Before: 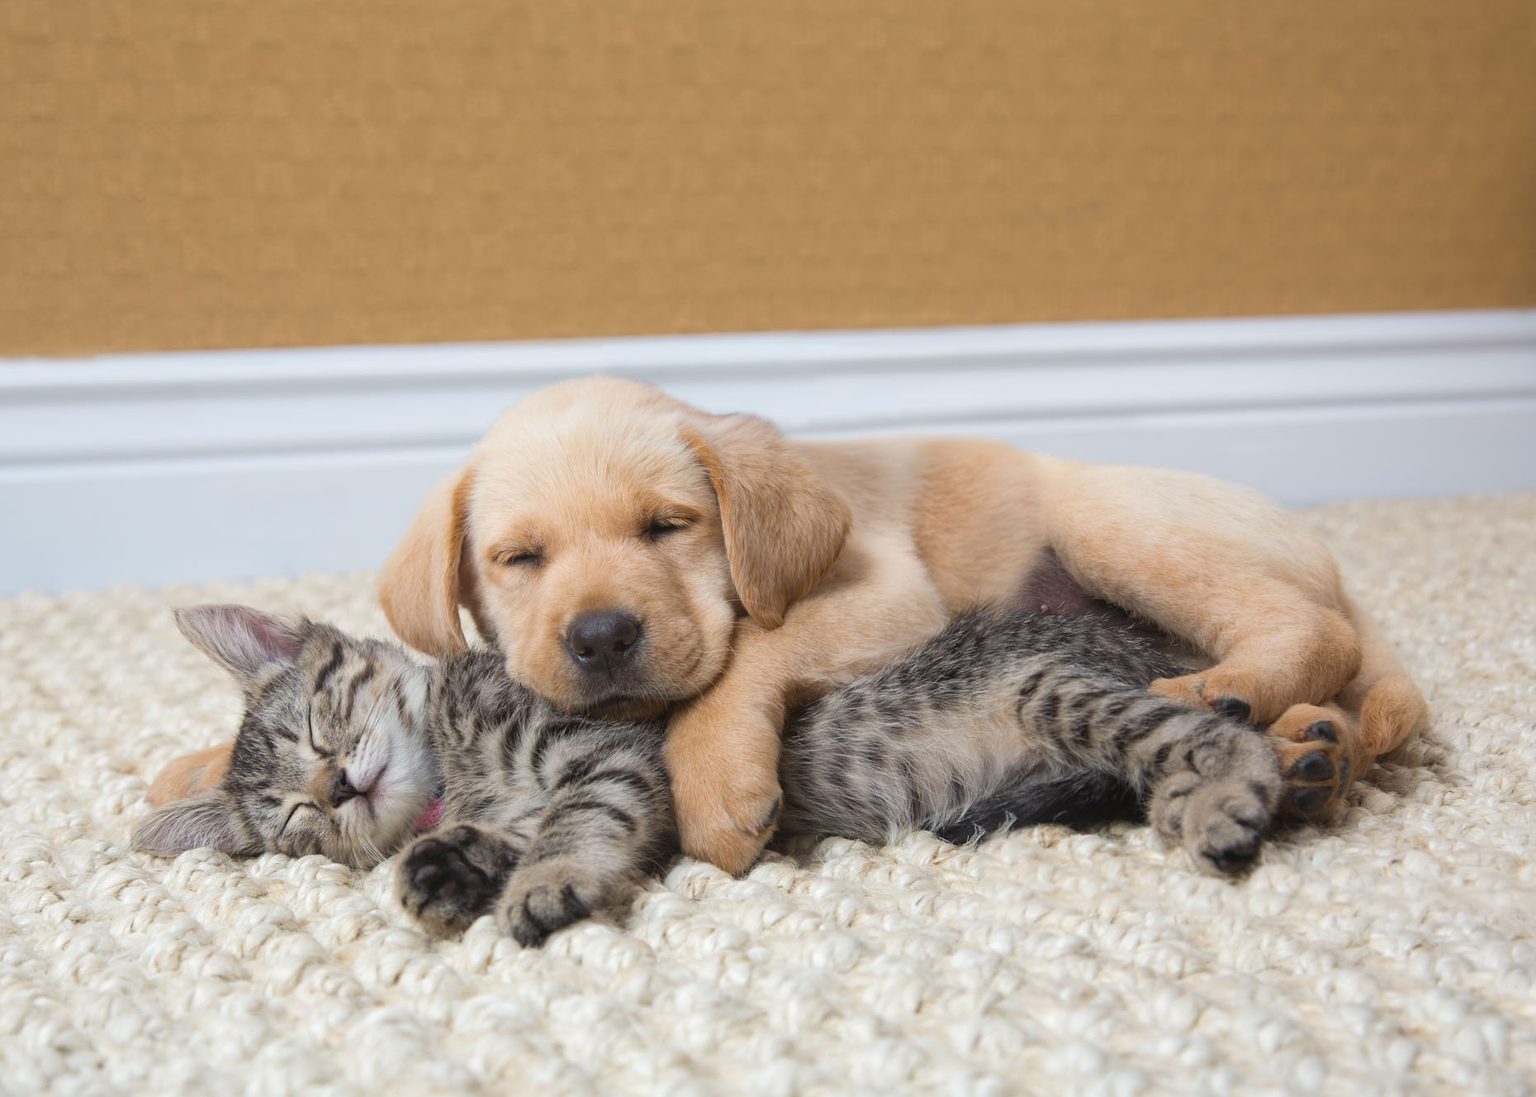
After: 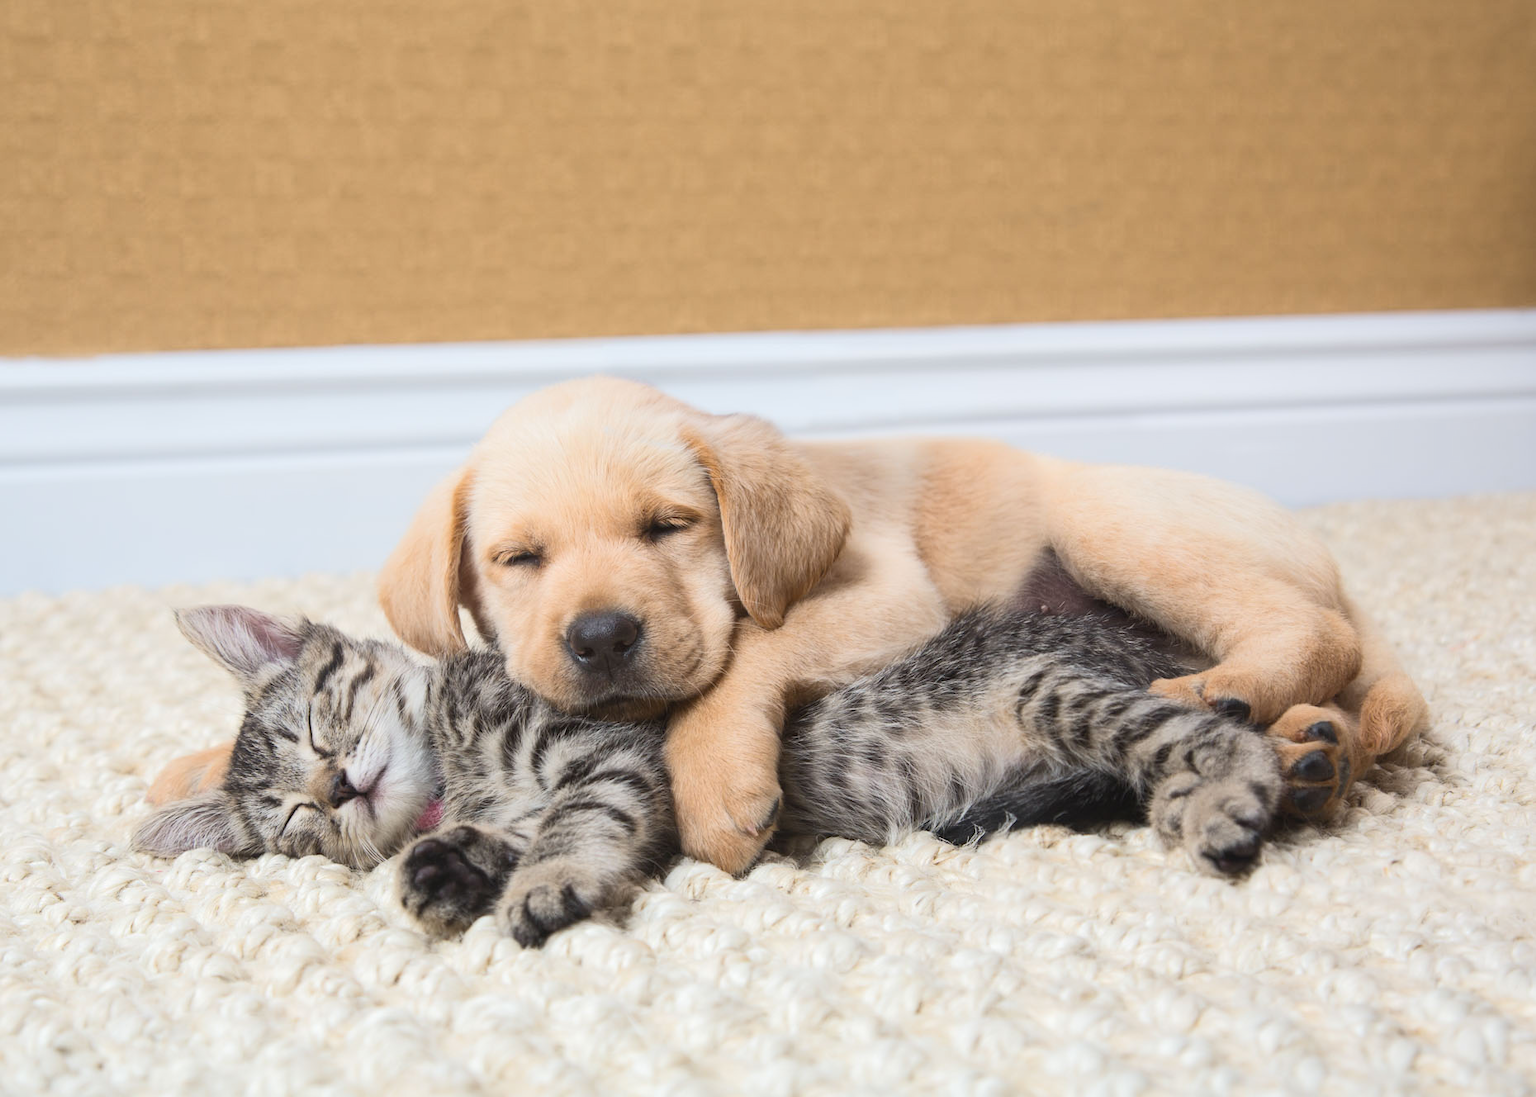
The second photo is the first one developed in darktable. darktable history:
tone curve: curves: ch0 [(0, 0) (0.003, 0.006) (0.011, 0.015) (0.025, 0.032) (0.044, 0.054) (0.069, 0.079) (0.1, 0.111) (0.136, 0.146) (0.177, 0.186) (0.224, 0.229) (0.277, 0.286) (0.335, 0.348) (0.399, 0.426) (0.468, 0.514) (0.543, 0.609) (0.623, 0.706) (0.709, 0.789) (0.801, 0.862) (0.898, 0.926) (1, 1)], color space Lab, independent channels, preserve colors none
